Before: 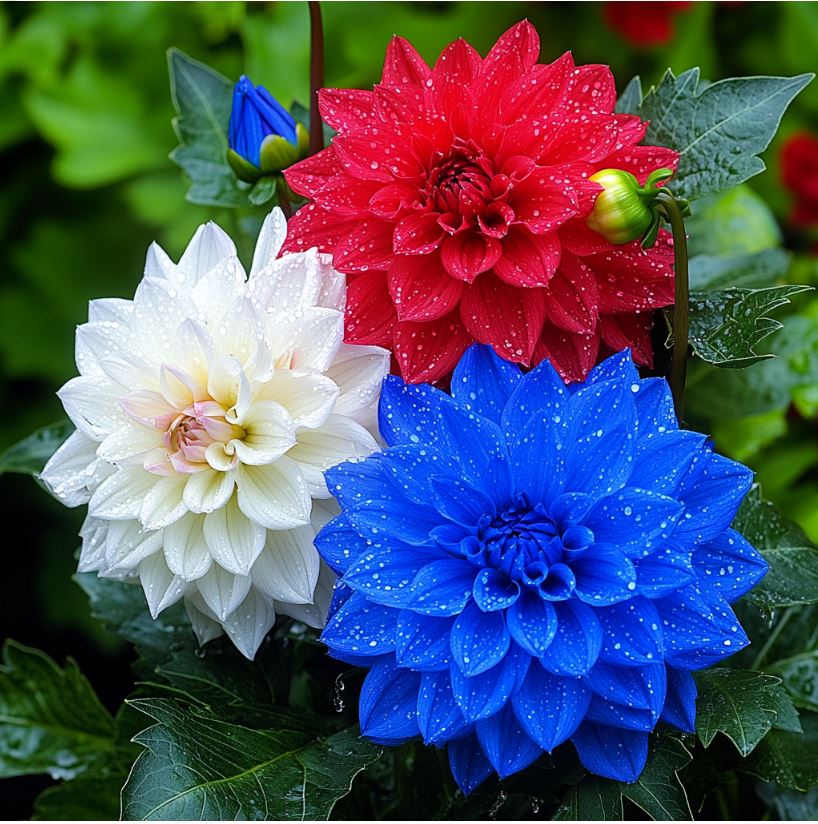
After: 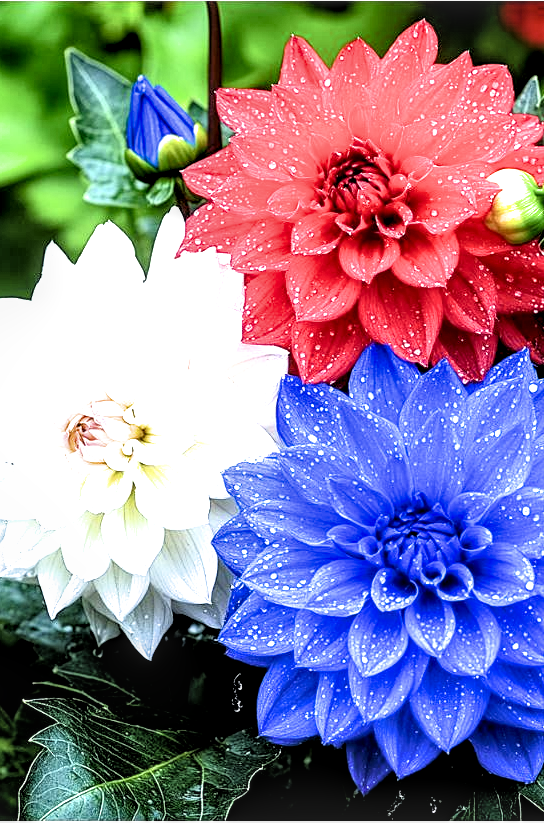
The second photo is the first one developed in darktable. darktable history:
local contrast: detail 150%
crop and rotate: left 12.564%, right 20.902%
exposure: black level correction 0, exposure 1.123 EV, compensate highlight preservation false
filmic rgb: black relative exposure -3.56 EV, white relative exposure 2.25 EV, hardness 3.4
